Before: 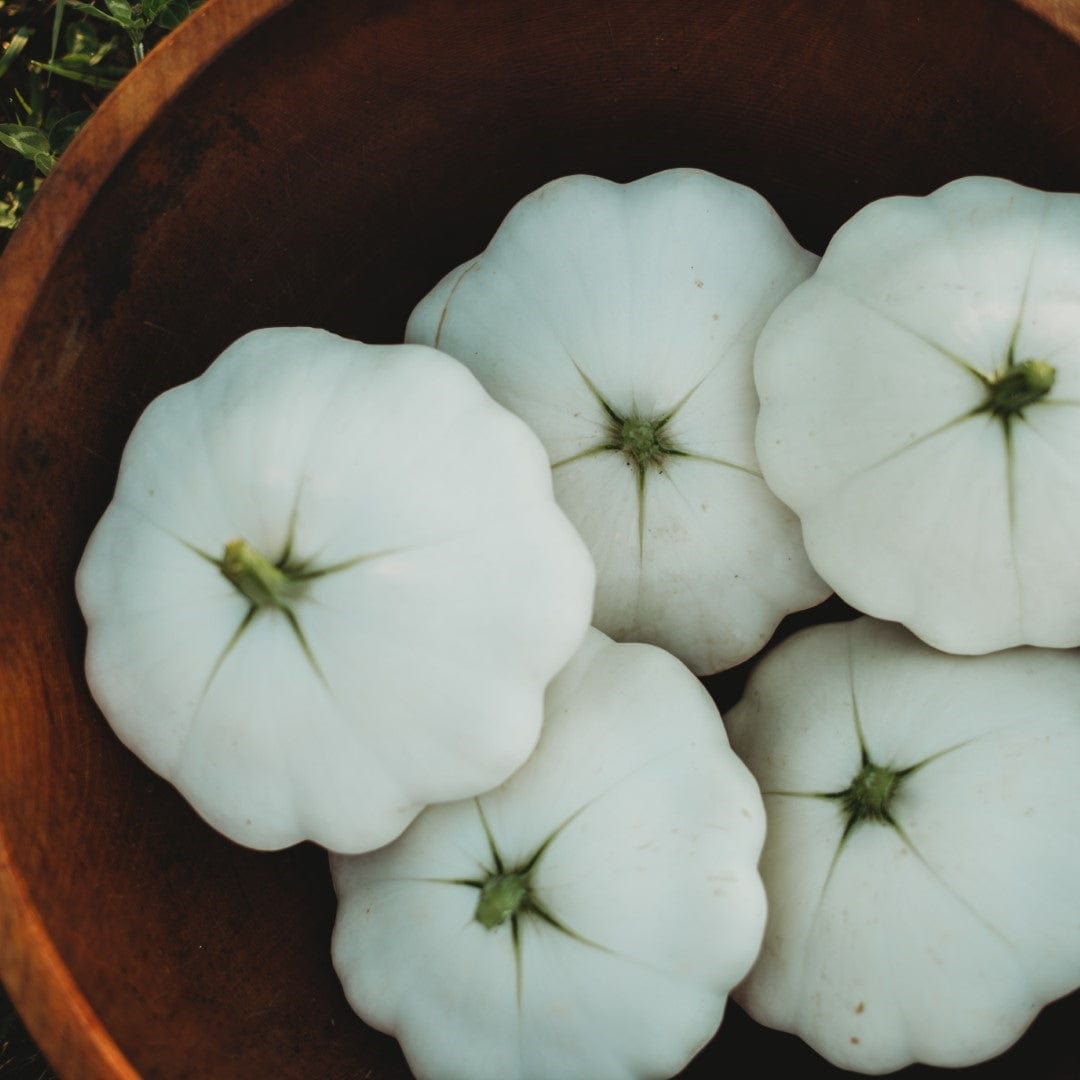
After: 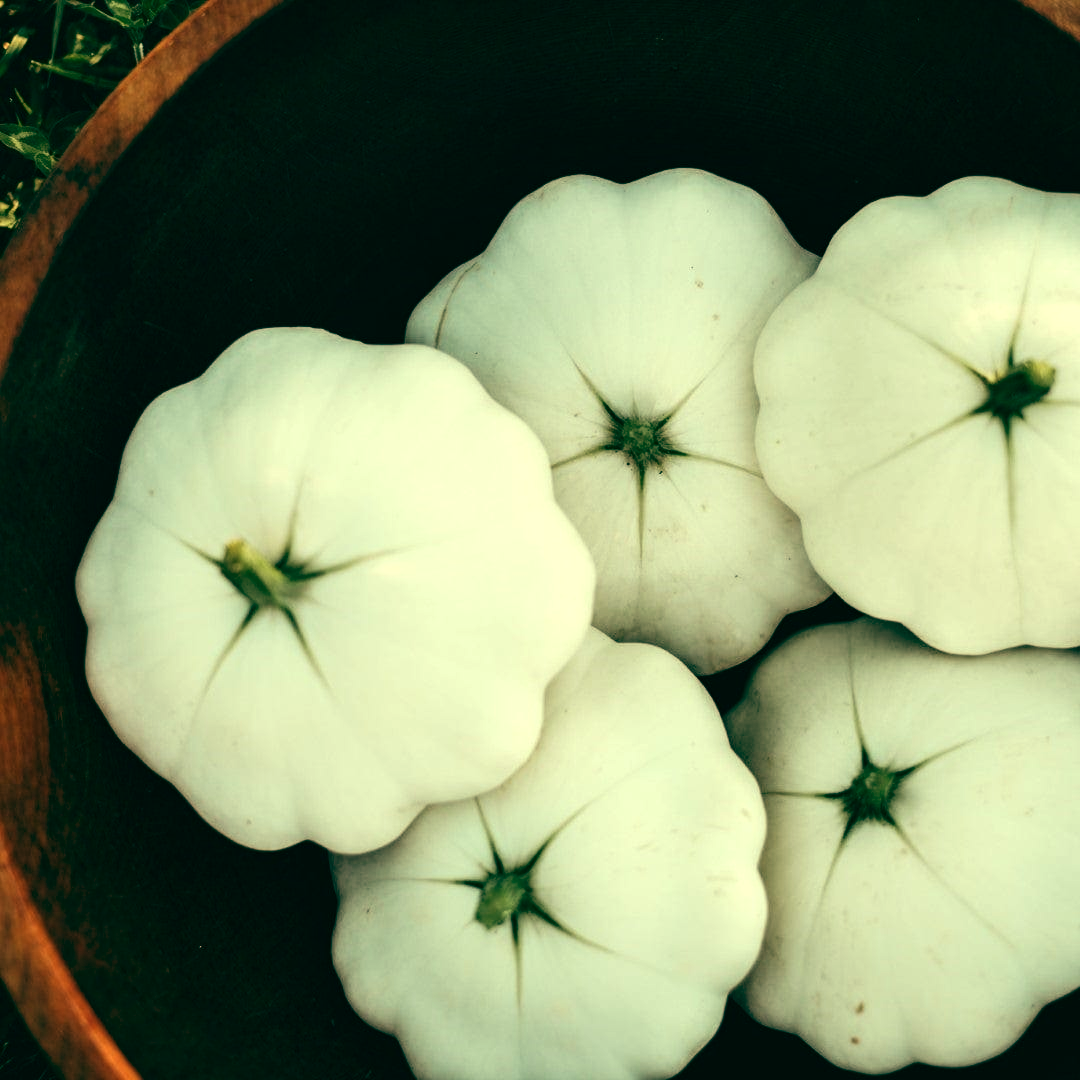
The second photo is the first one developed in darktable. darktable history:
color balance: mode lift, gamma, gain (sRGB), lift [1, 0.69, 1, 1], gamma [1, 1.482, 1, 1], gain [1, 1, 1, 0.802]
tone equalizer: -8 EV -0.75 EV, -7 EV -0.7 EV, -6 EV -0.6 EV, -5 EV -0.4 EV, -3 EV 0.4 EV, -2 EV 0.6 EV, -1 EV 0.7 EV, +0 EV 0.75 EV, edges refinement/feathering 500, mask exposure compensation -1.57 EV, preserve details no
